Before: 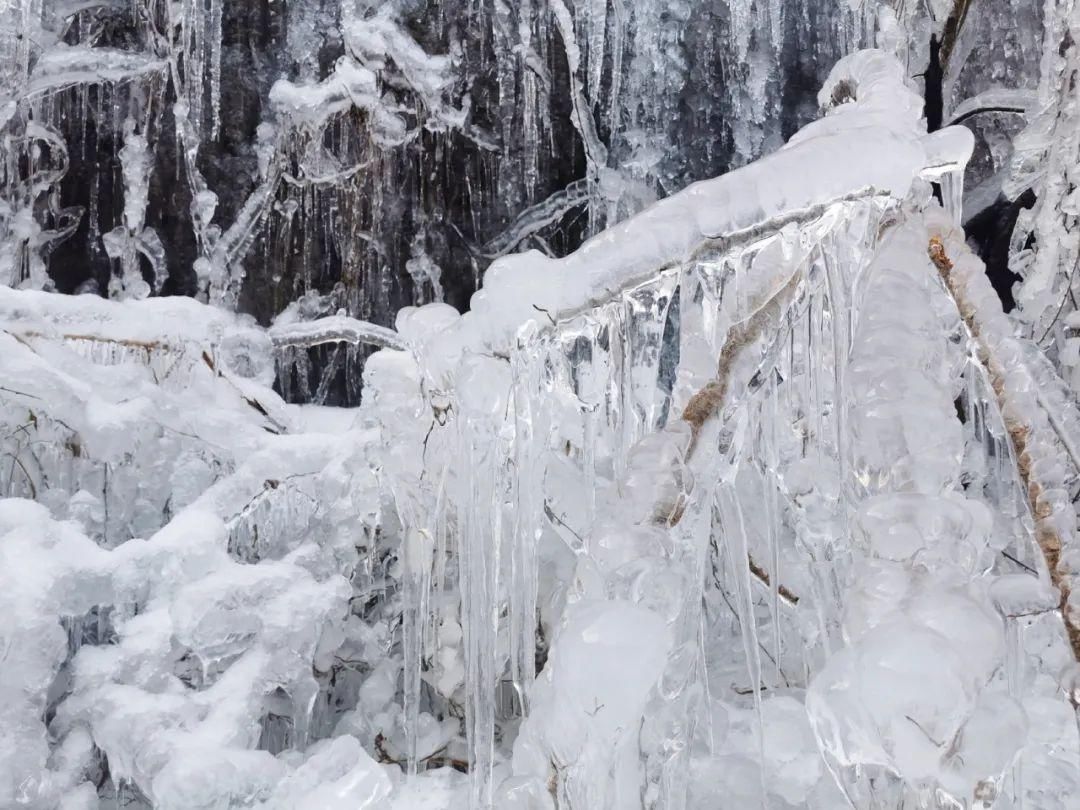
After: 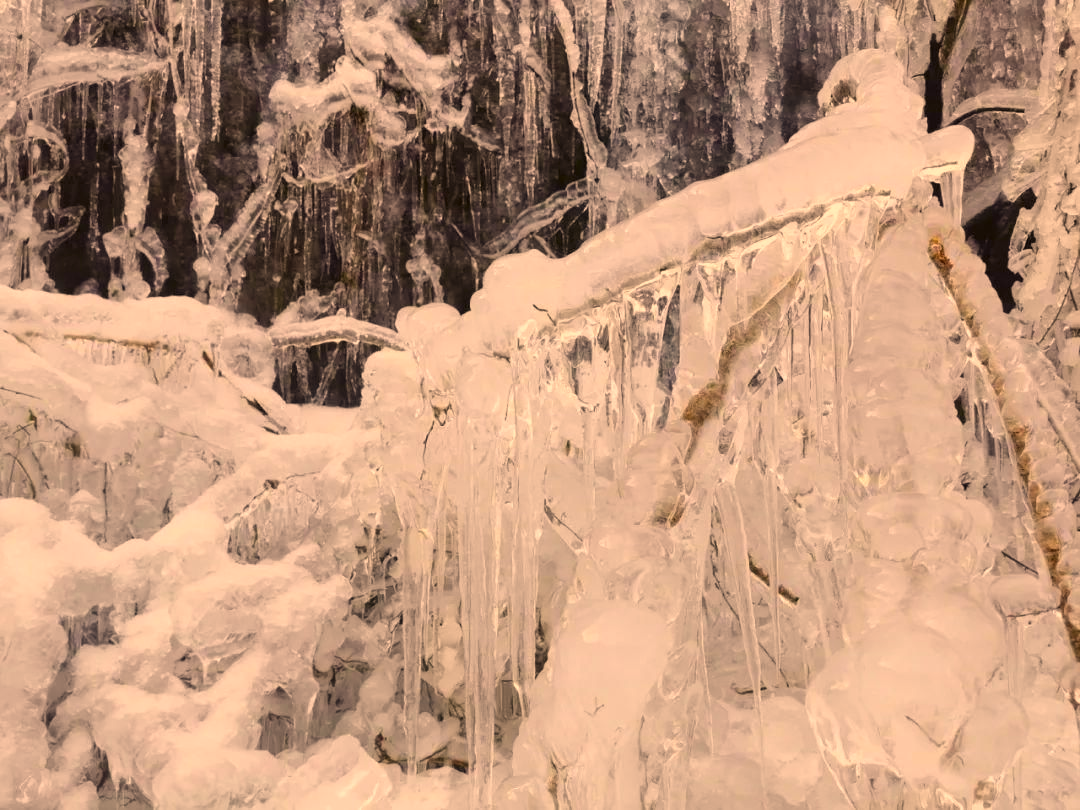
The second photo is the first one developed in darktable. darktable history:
color correction: highlights a* 18.47, highlights b* 35.51, shadows a* 1.44, shadows b* 6.67, saturation 1.01
contrast brightness saturation: contrast -0.024, brightness -0.008, saturation 0.045
